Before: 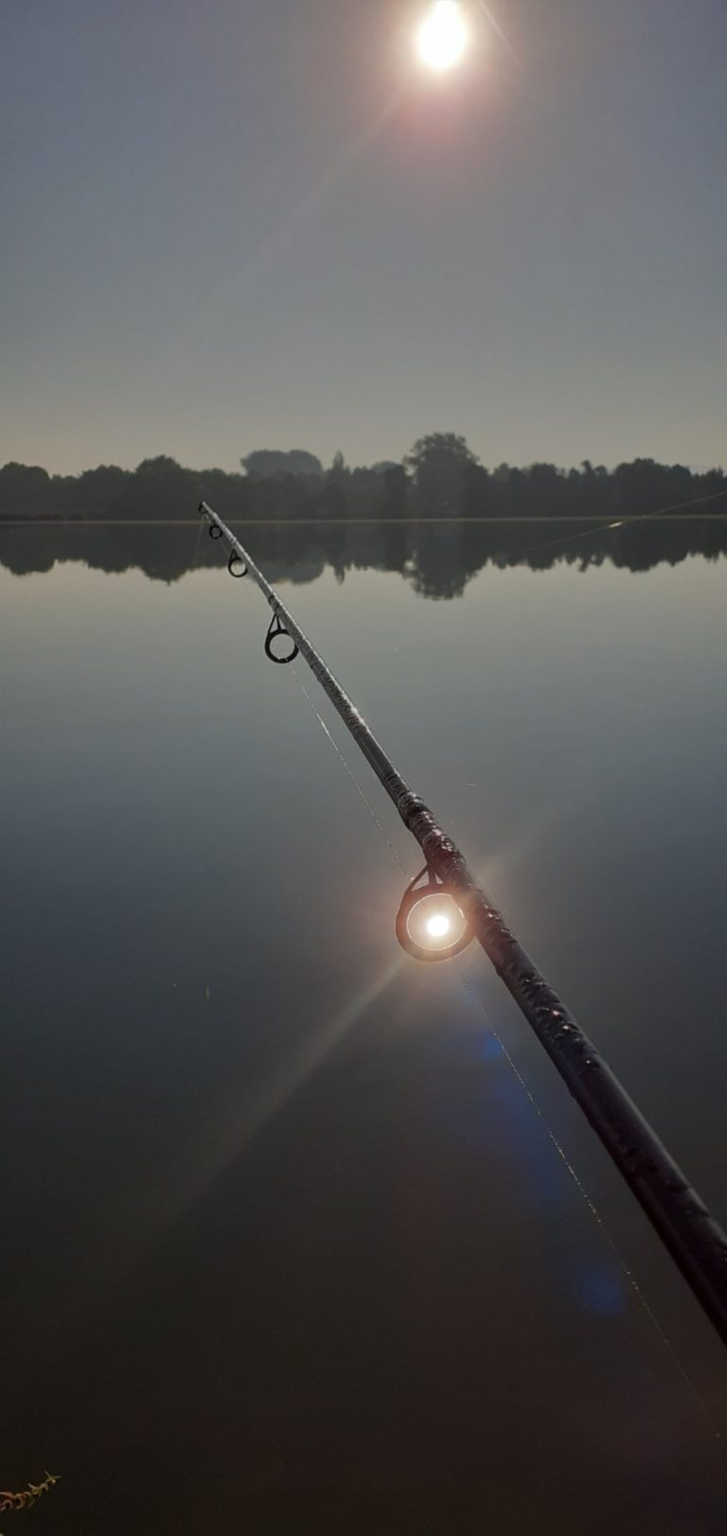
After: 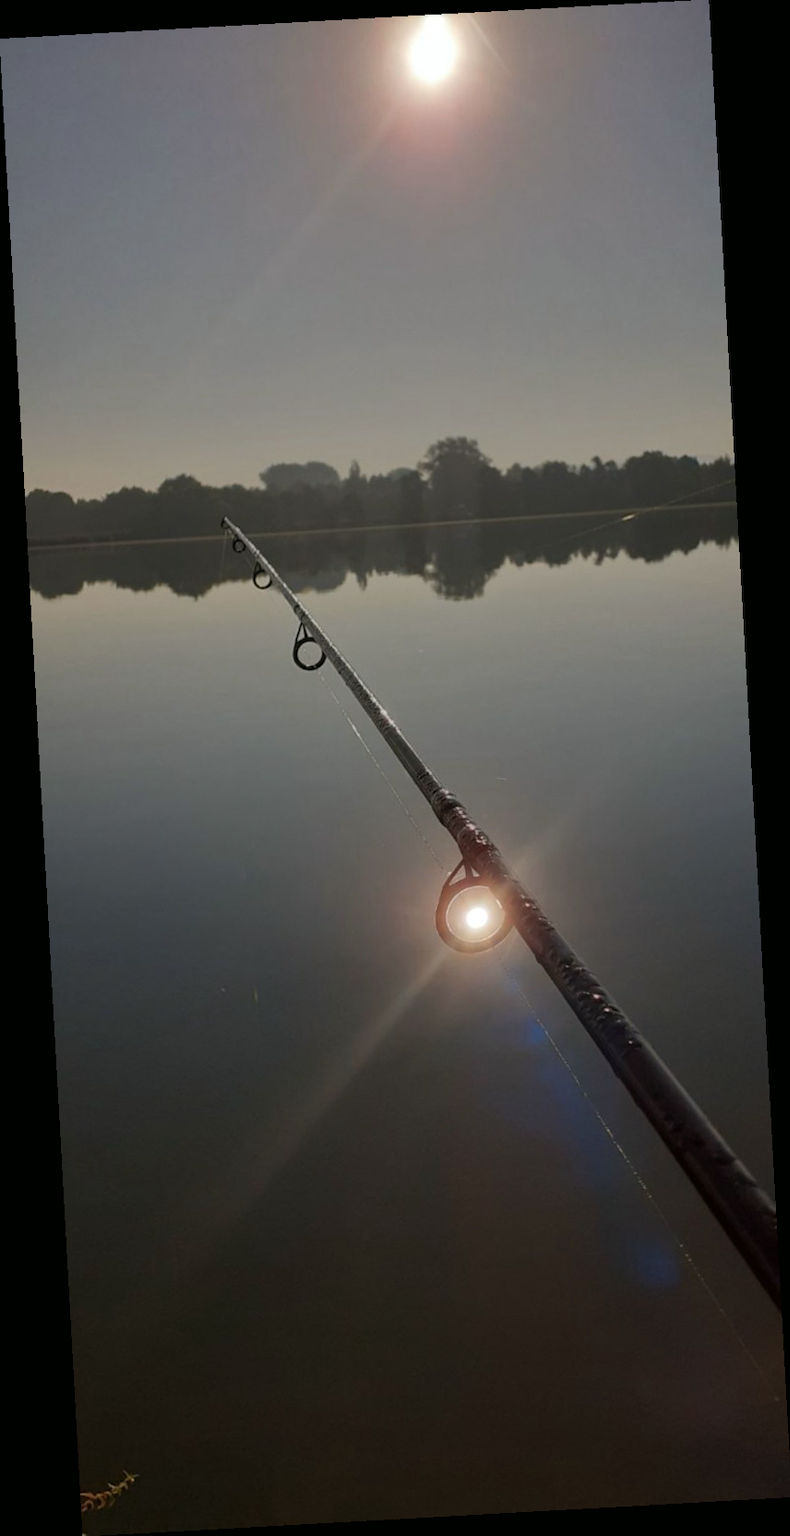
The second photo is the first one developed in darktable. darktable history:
rotate and perspective: rotation -3.18°, automatic cropping off
white balance: emerald 1
color balance: mode lift, gamma, gain (sRGB), lift [1, 0.99, 1.01, 0.992], gamma [1, 1.037, 0.974, 0.963]
